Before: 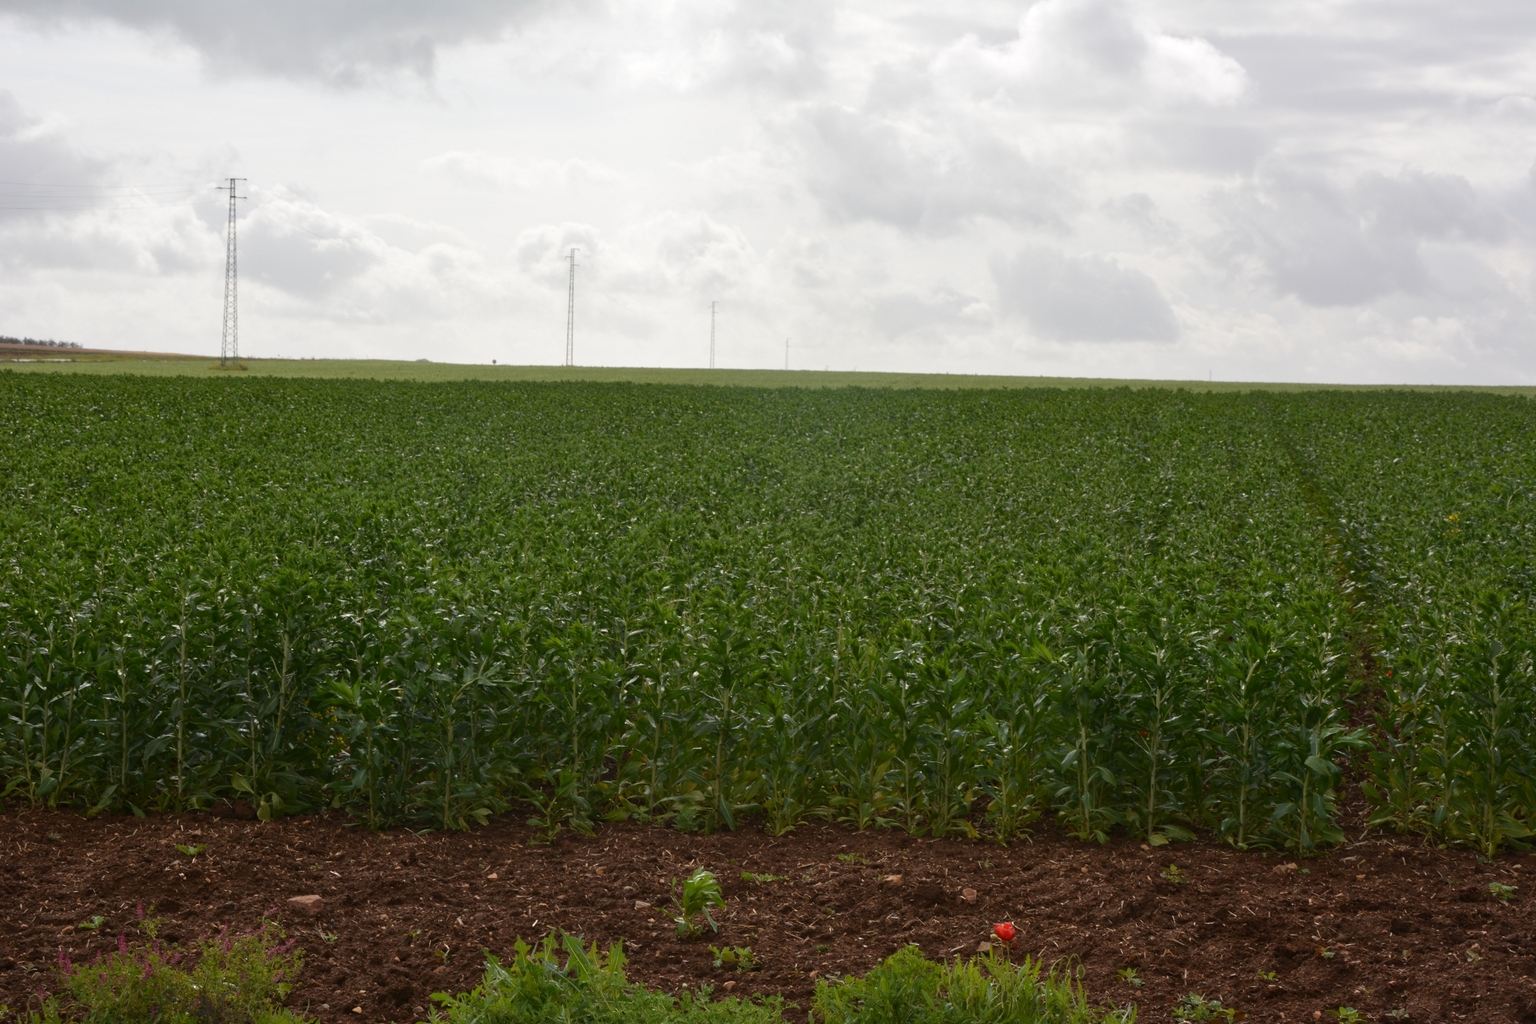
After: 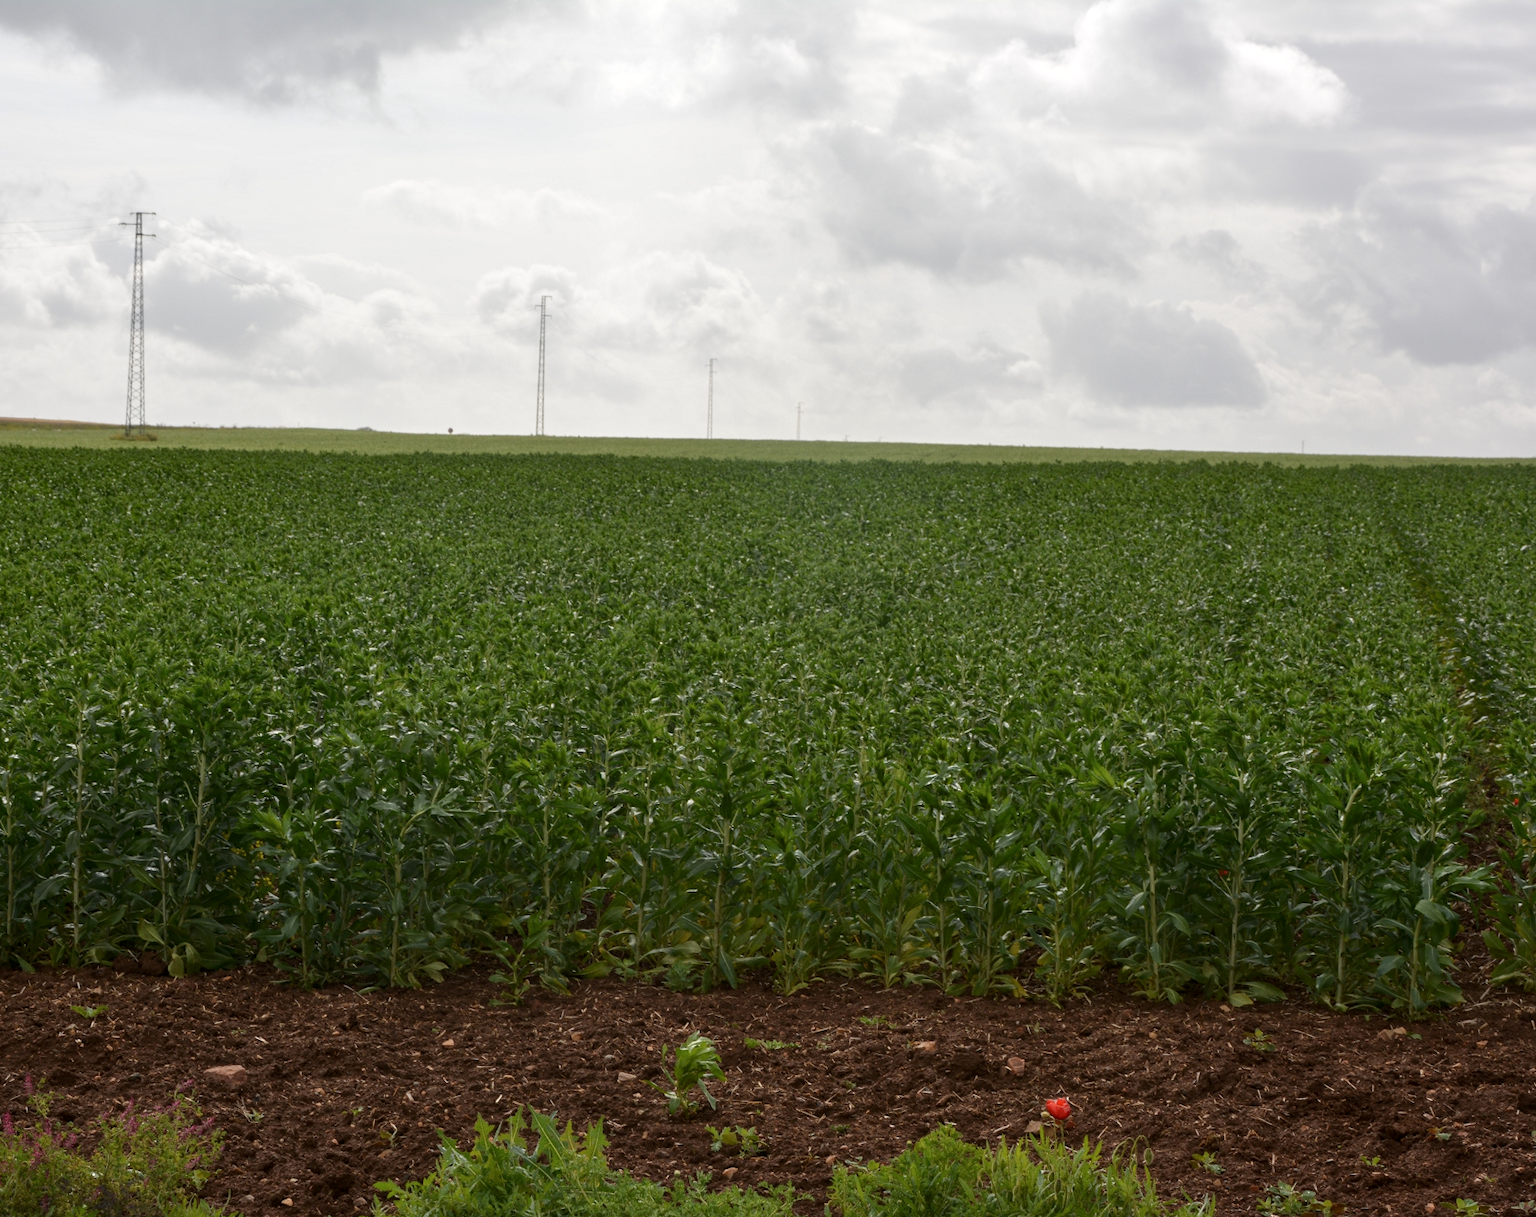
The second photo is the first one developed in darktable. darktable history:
white balance: emerald 1
crop: left 7.598%, right 7.873%
local contrast: on, module defaults
